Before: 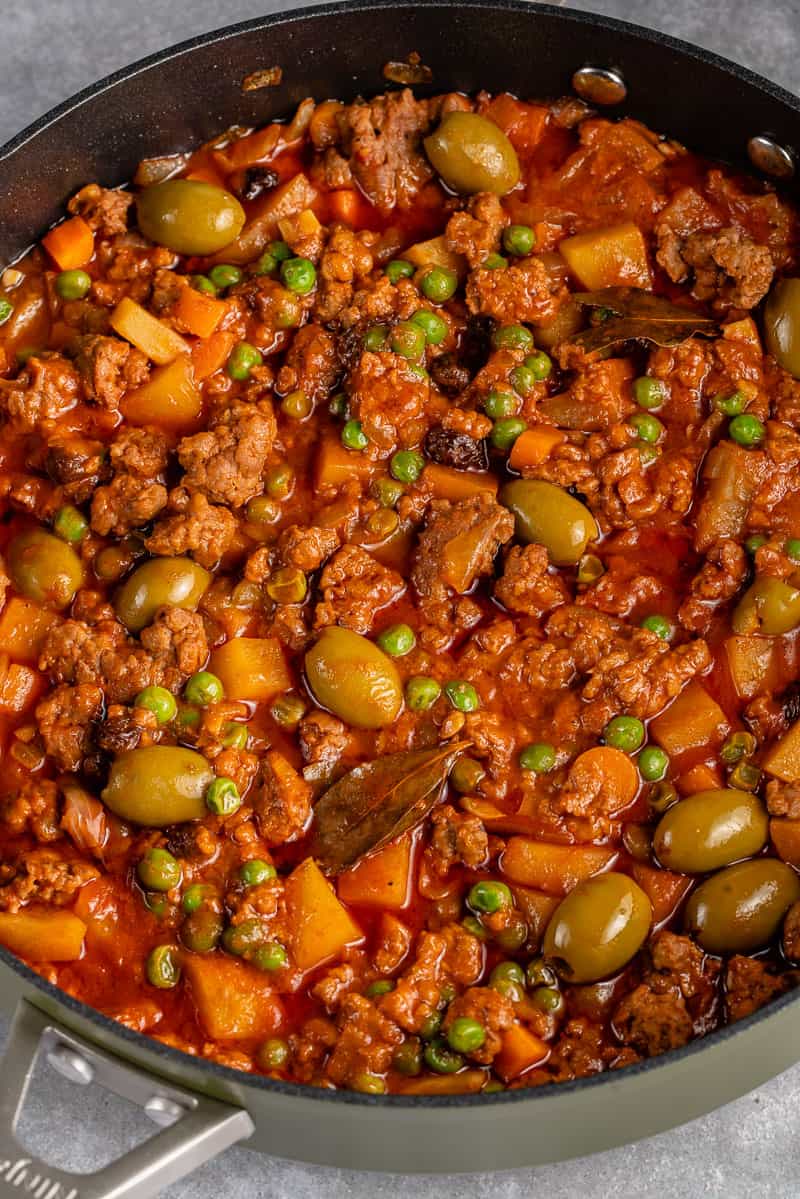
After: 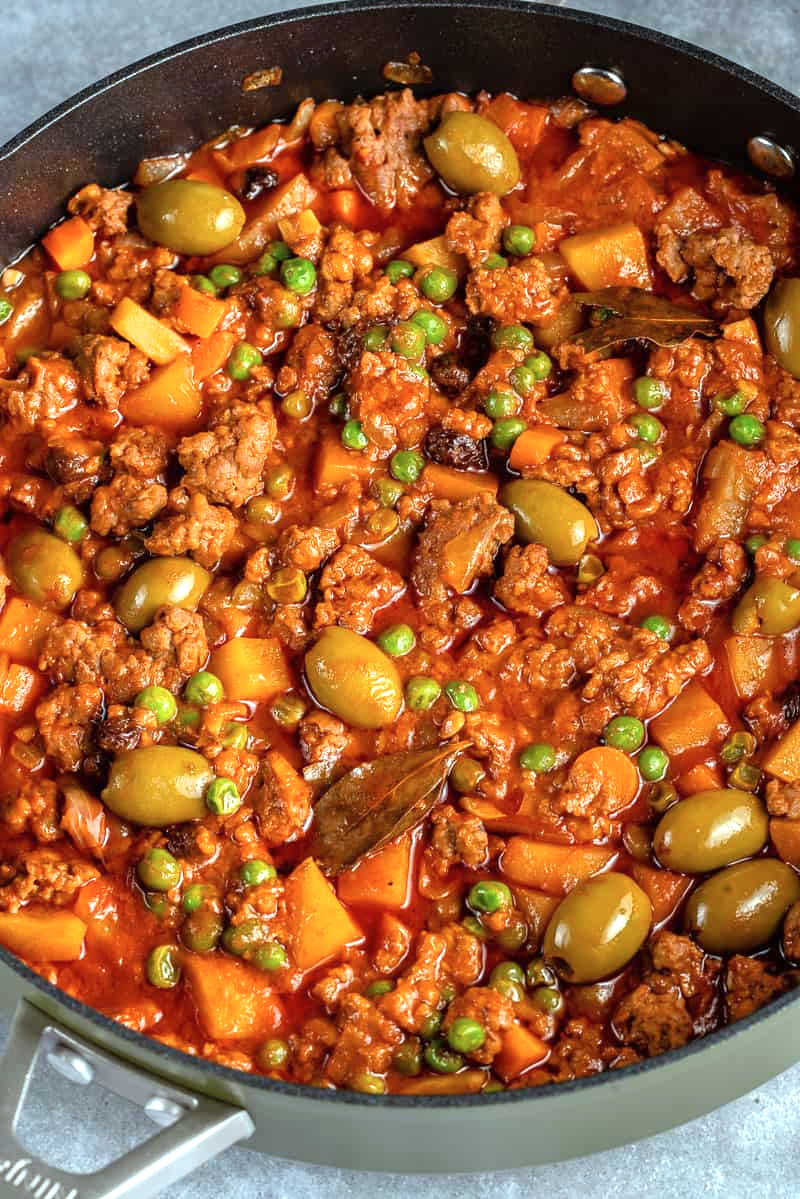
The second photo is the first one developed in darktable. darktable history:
exposure: exposure 0.657 EV, compensate highlight preservation false
color correction: highlights a* -10.04, highlights b* -10.37
